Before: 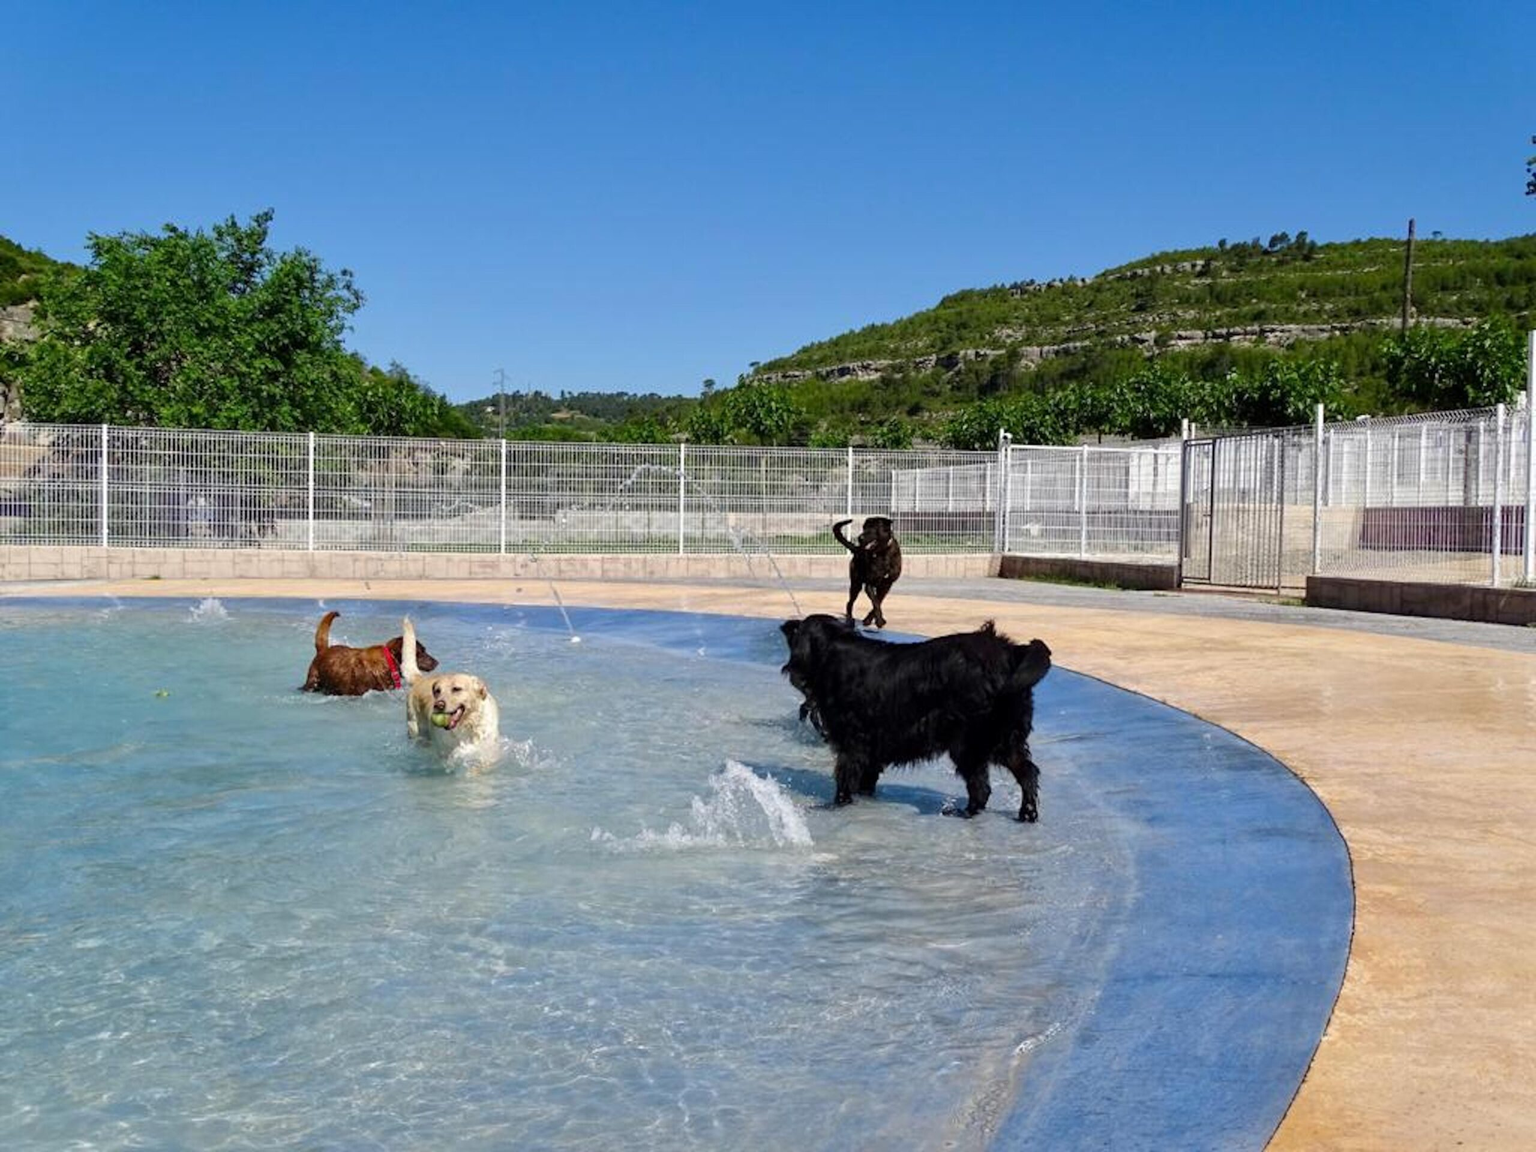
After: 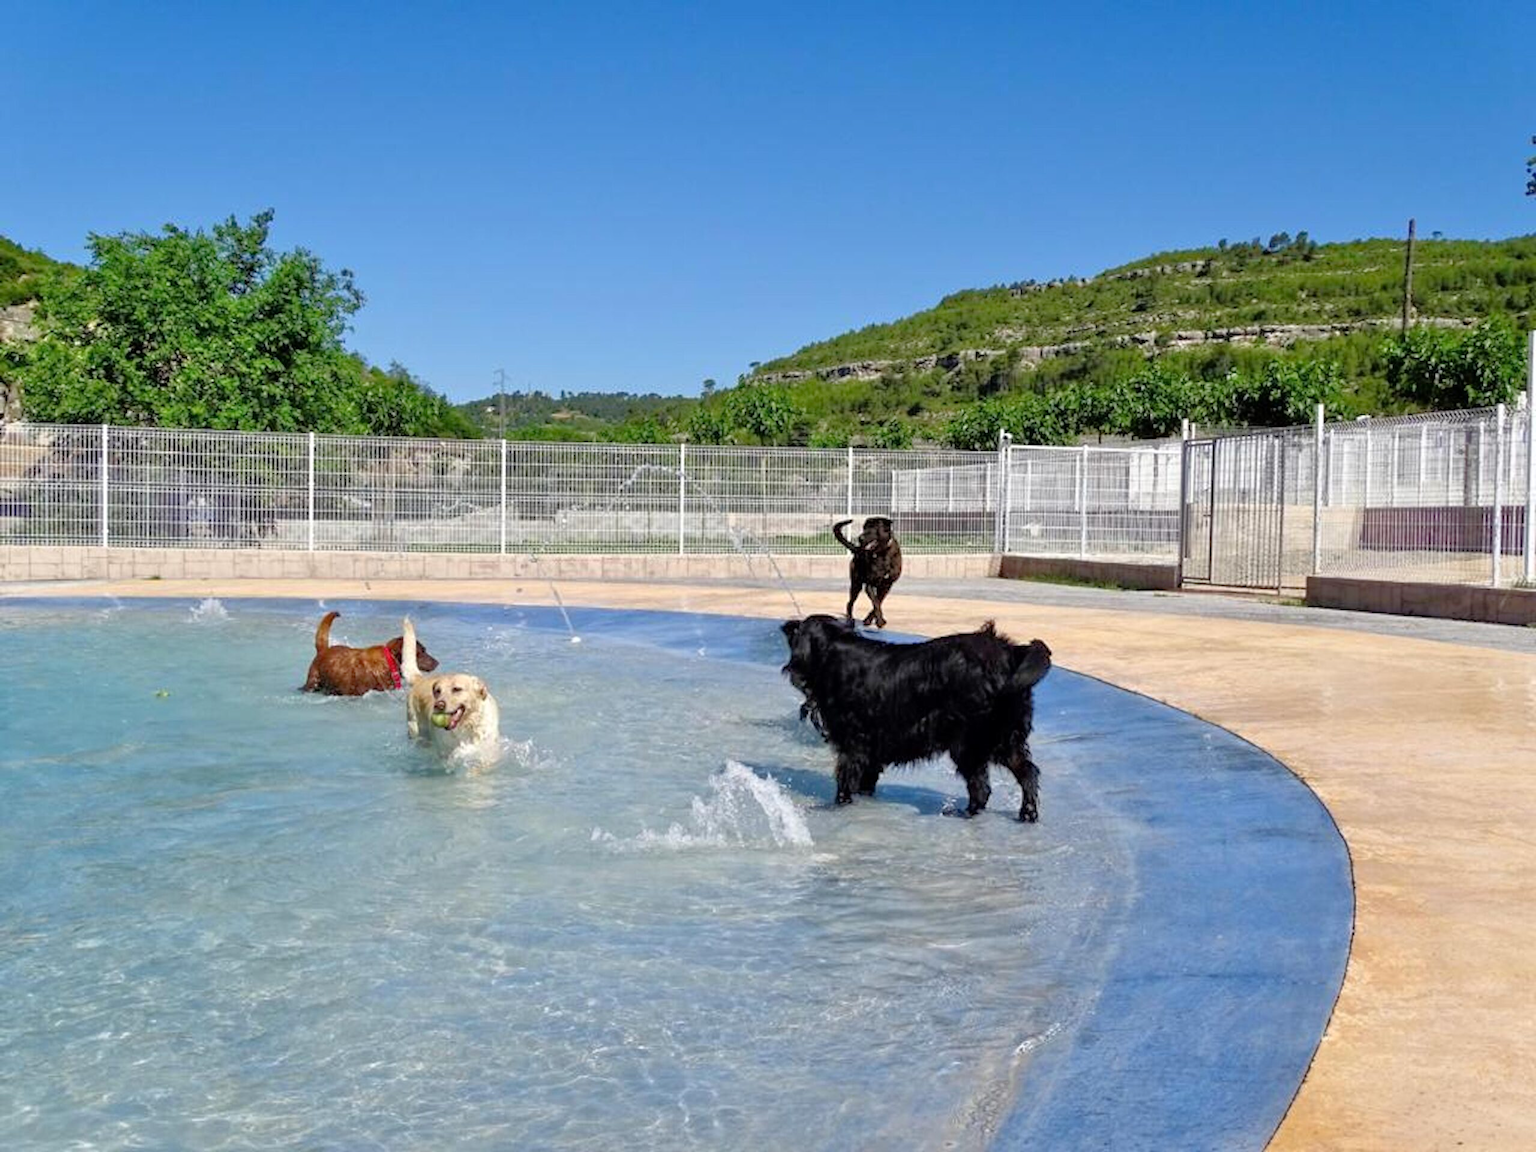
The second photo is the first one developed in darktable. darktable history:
shadows and highlights: shadows -1.42, highlights 41.38
tone equalizer: -7 EV 0.154 EV, -6 EV 0.631 EV, -5 EV 1.17 EV, -4 EV 1.33 EV, -3 EV 1.17 EV, -2 EV 0.6 EV, -1 EV 0.148 EV
